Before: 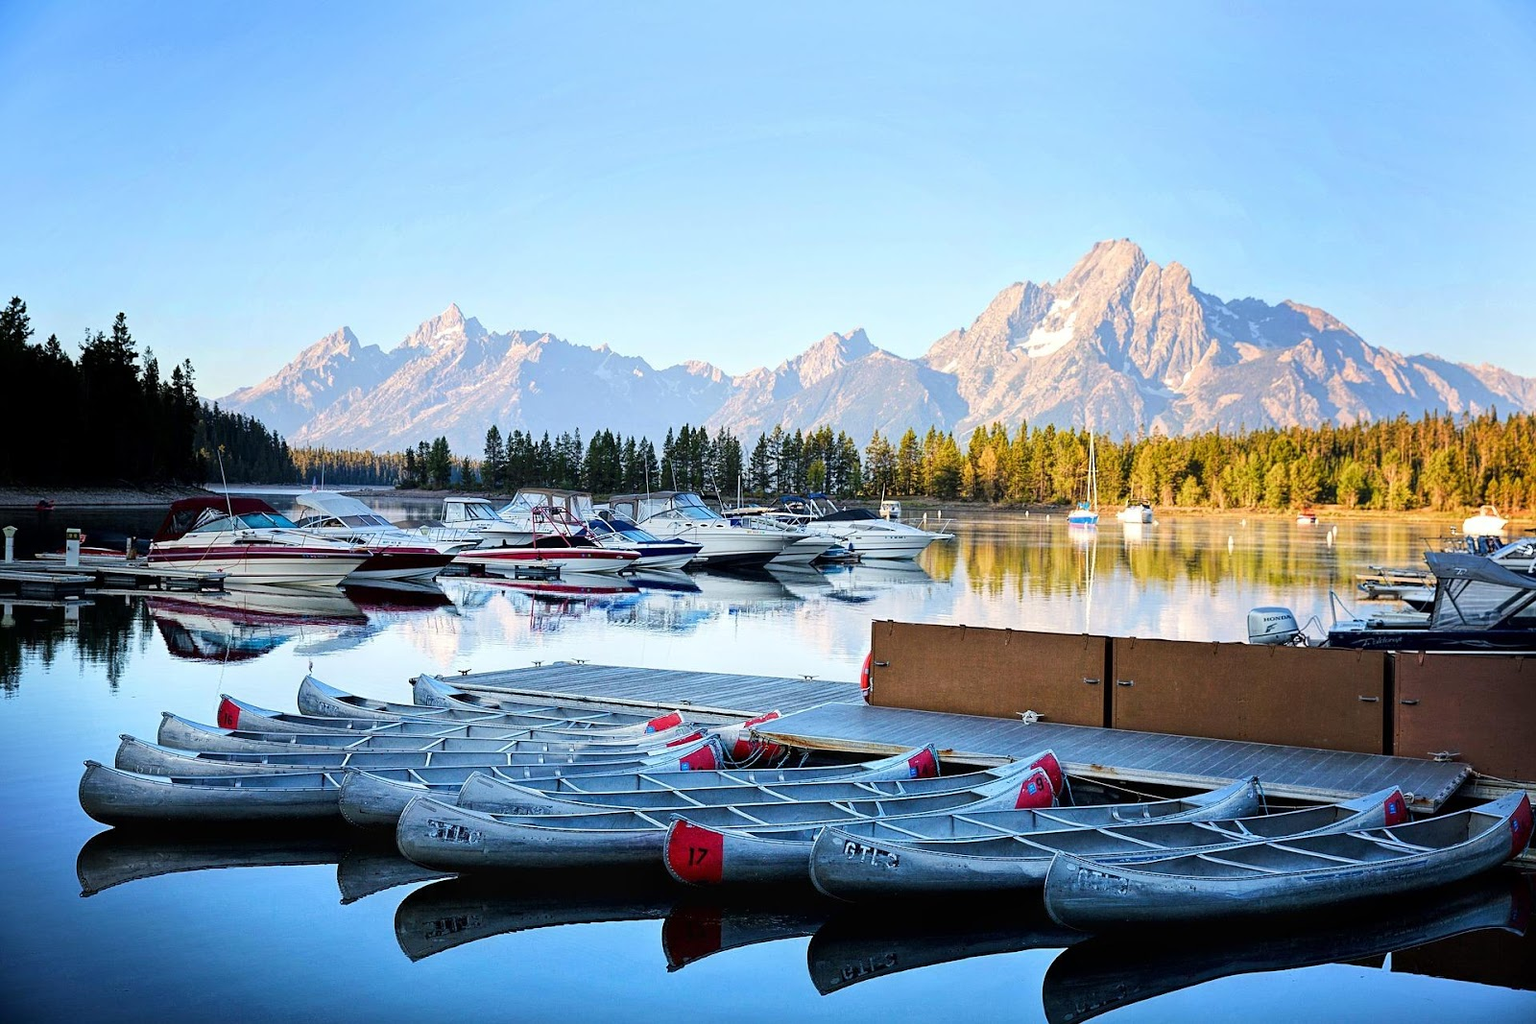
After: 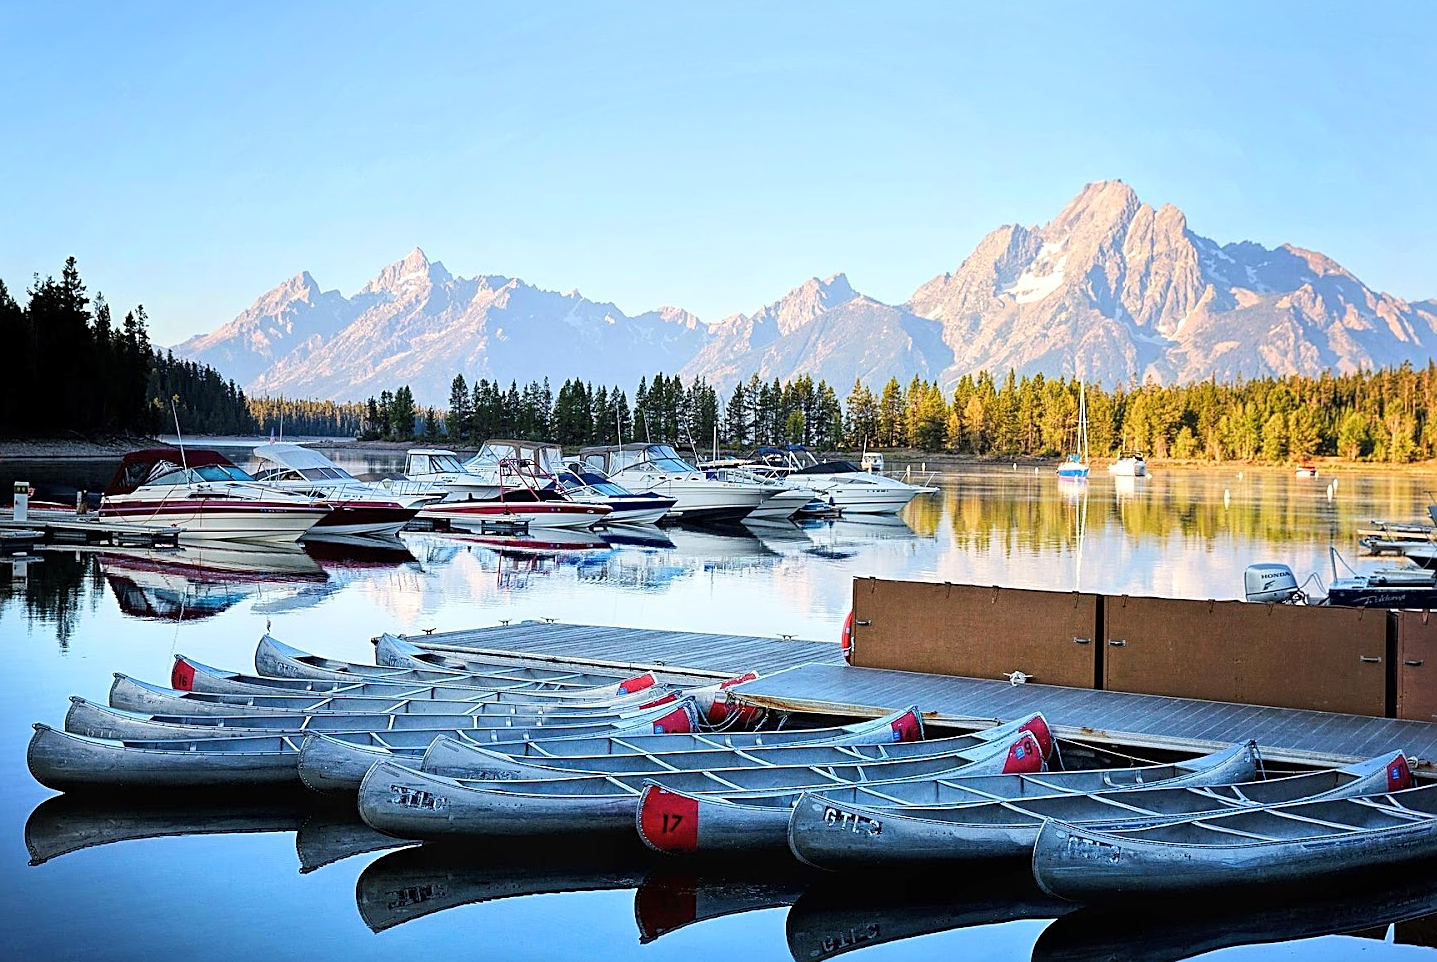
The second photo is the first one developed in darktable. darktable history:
contrast brightness saturation: contrast 0.053, brightness 0.056, saturation 0.012
crop: left 3.454%, top 6.476%, right 6.709%, bottom 3.324%
sharpen: on, module defaults
